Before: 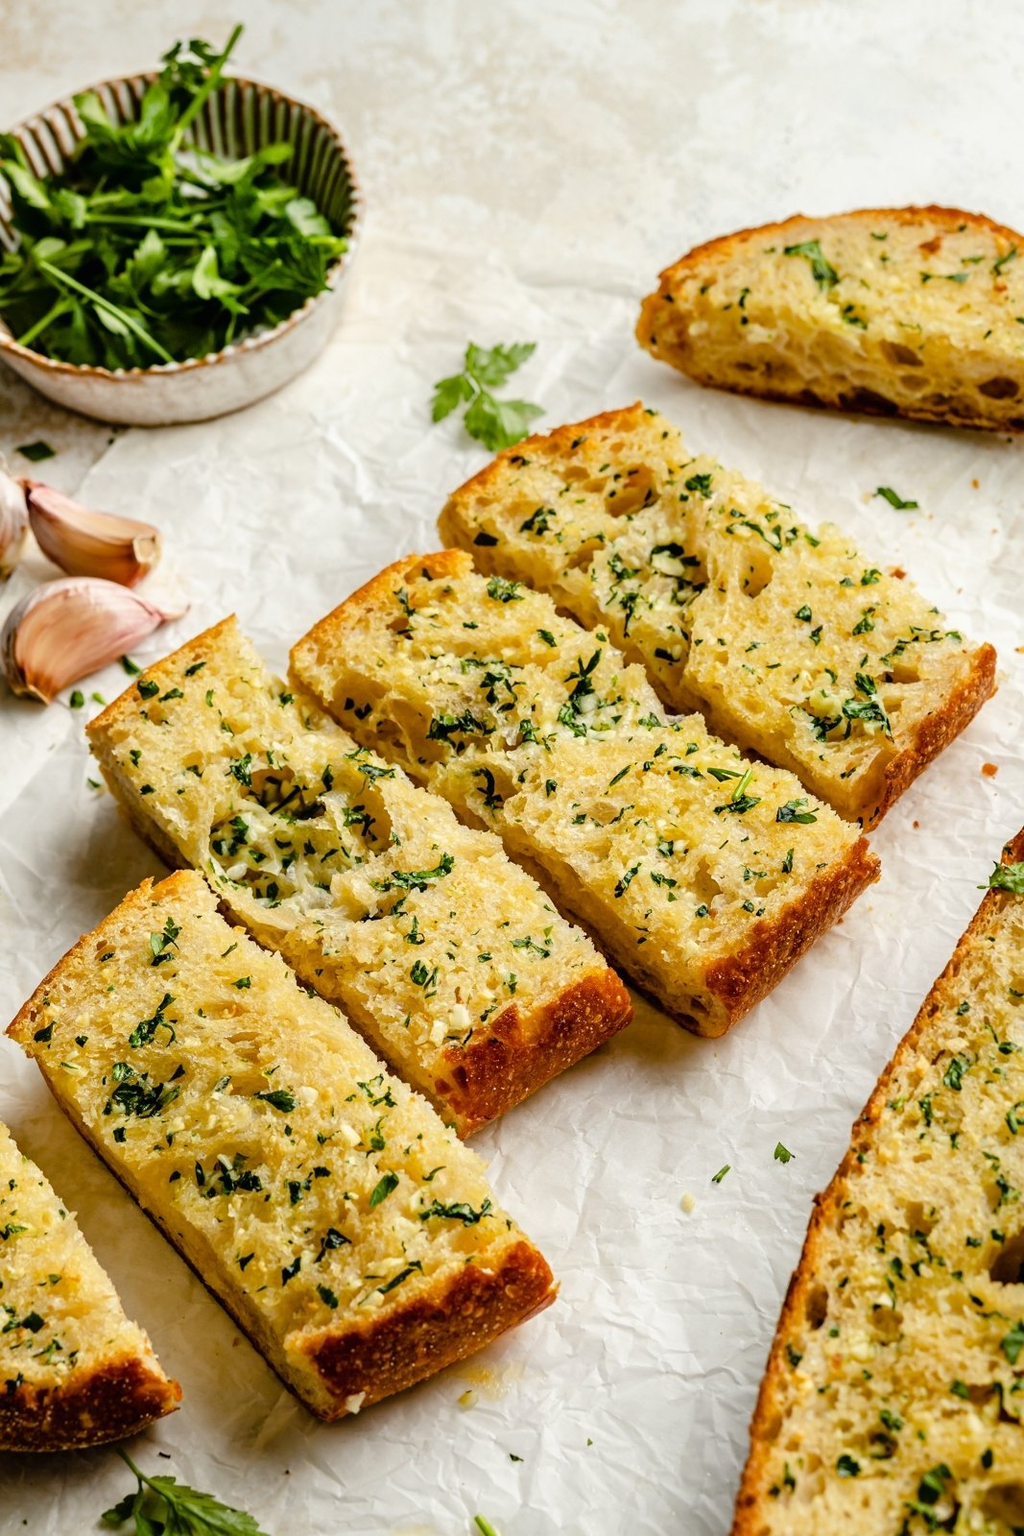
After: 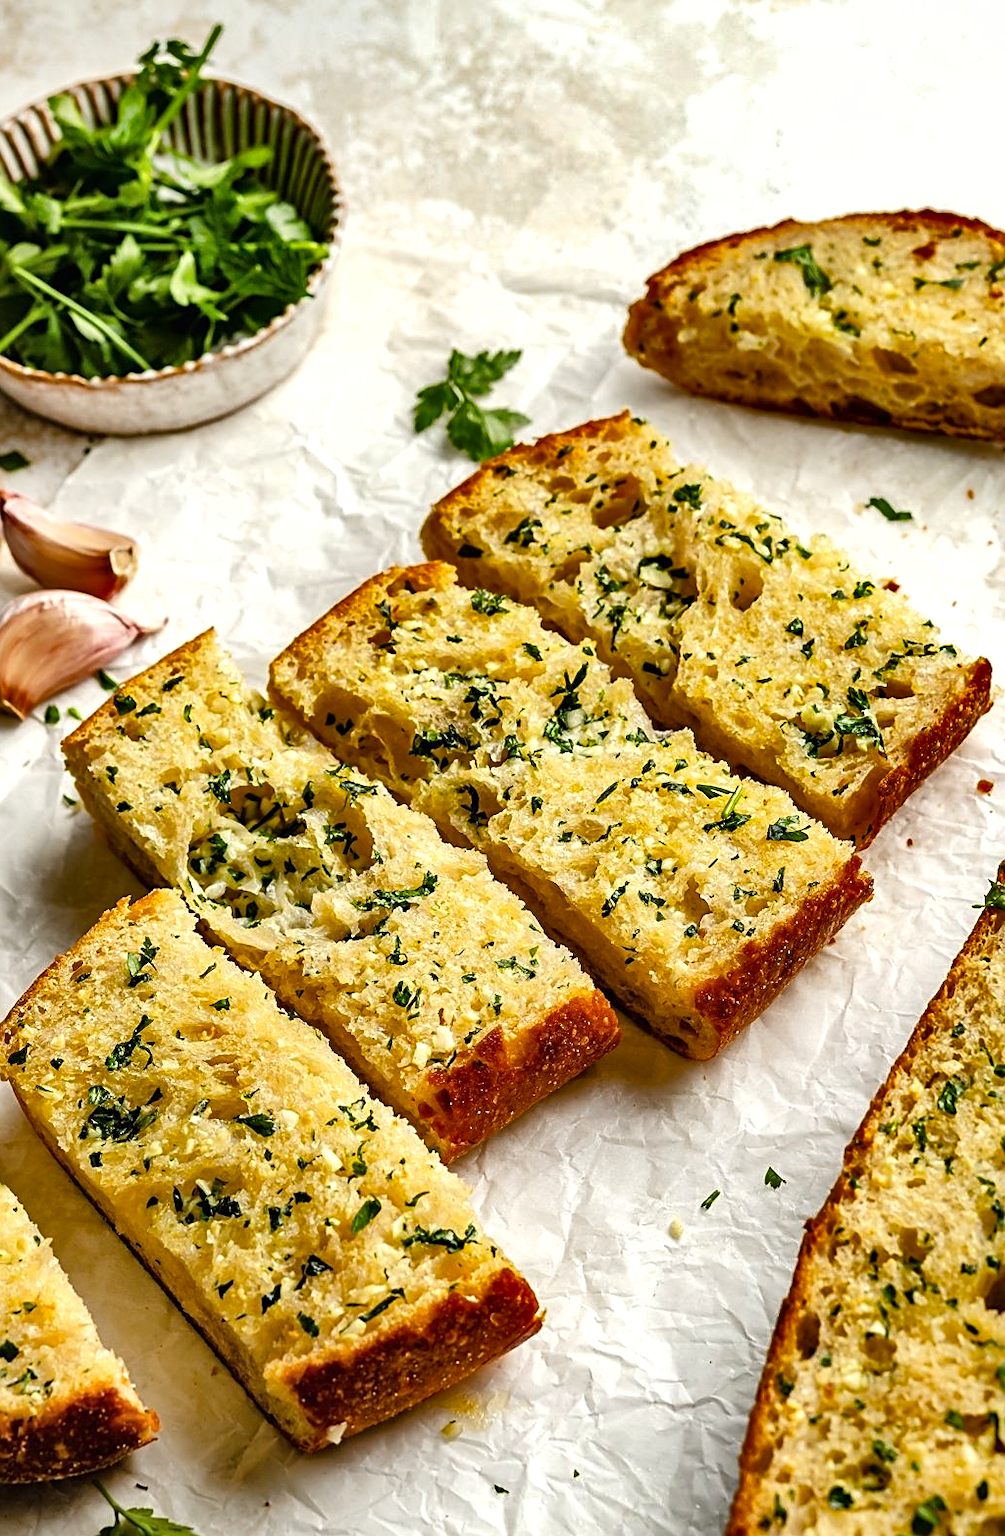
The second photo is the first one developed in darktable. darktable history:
exposure: exposure 0.295 EV, compensate highlight preservation false
sharpen: on, module defaults
crop and rotate: left 2.59%, right 1.278%, bottom 2.087%
shadows and highlights: shadows 75.75, highlights -60.98, soften with gaussian
